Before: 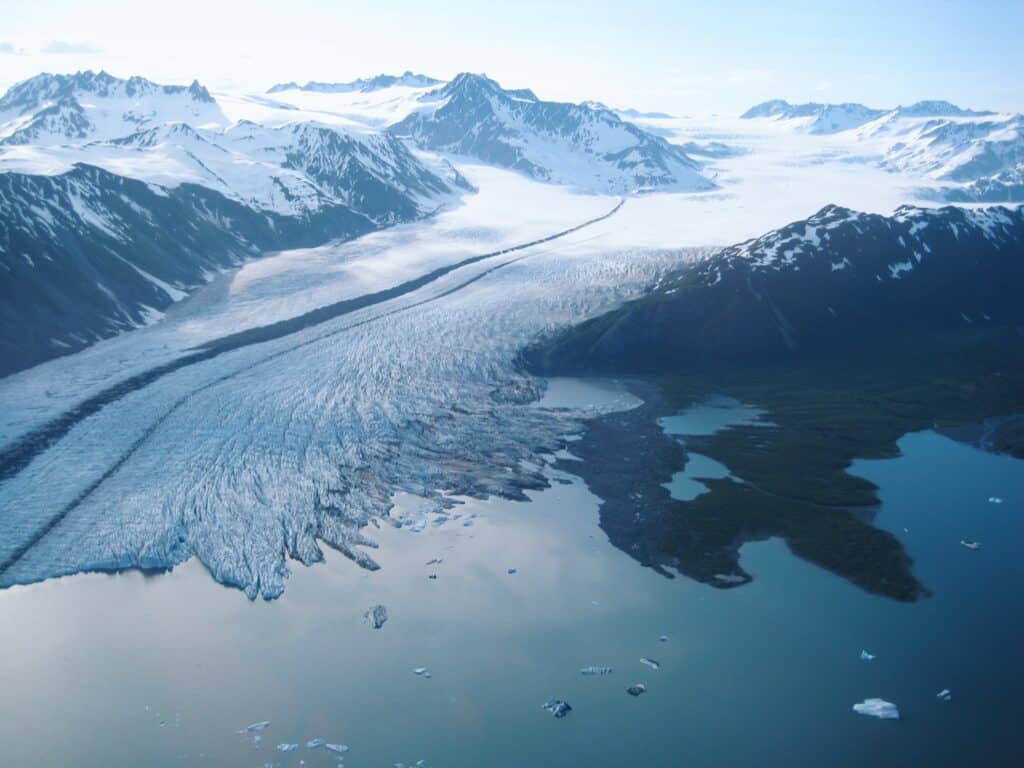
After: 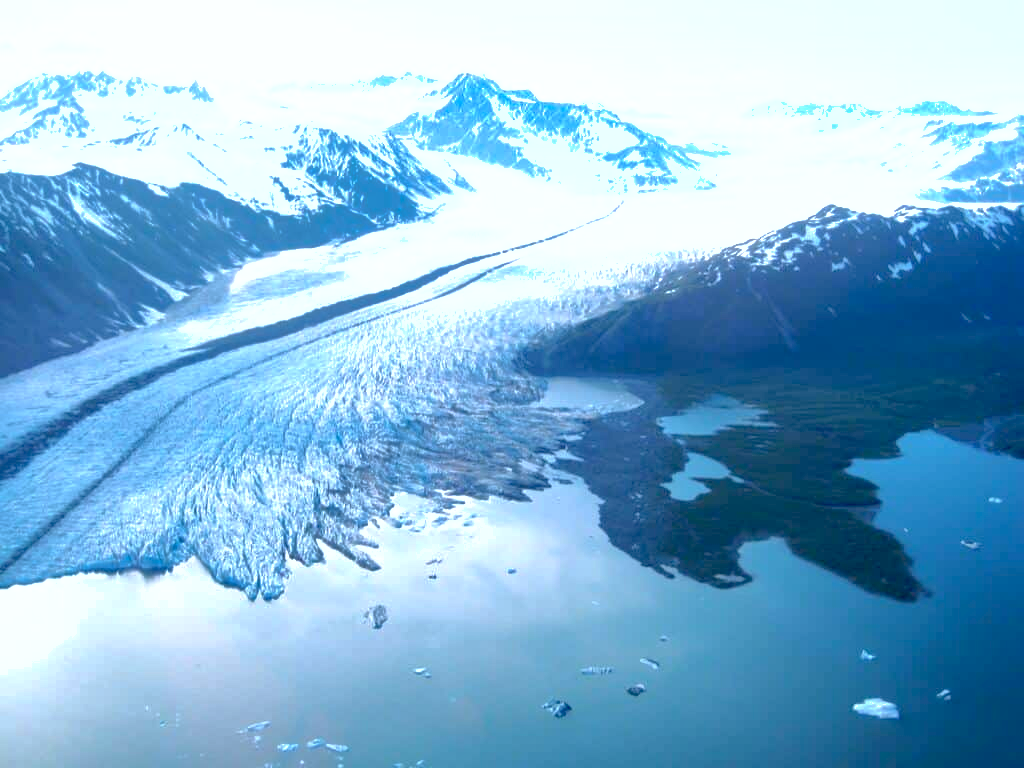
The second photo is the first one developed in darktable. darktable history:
shadows and highlights: on, module defaults
white balance: red 0.974, blue 1.044
exposure: black level correction 0.011, exposure 1.088 EV, compensate exposure bias true, compensate highlight preservation false
